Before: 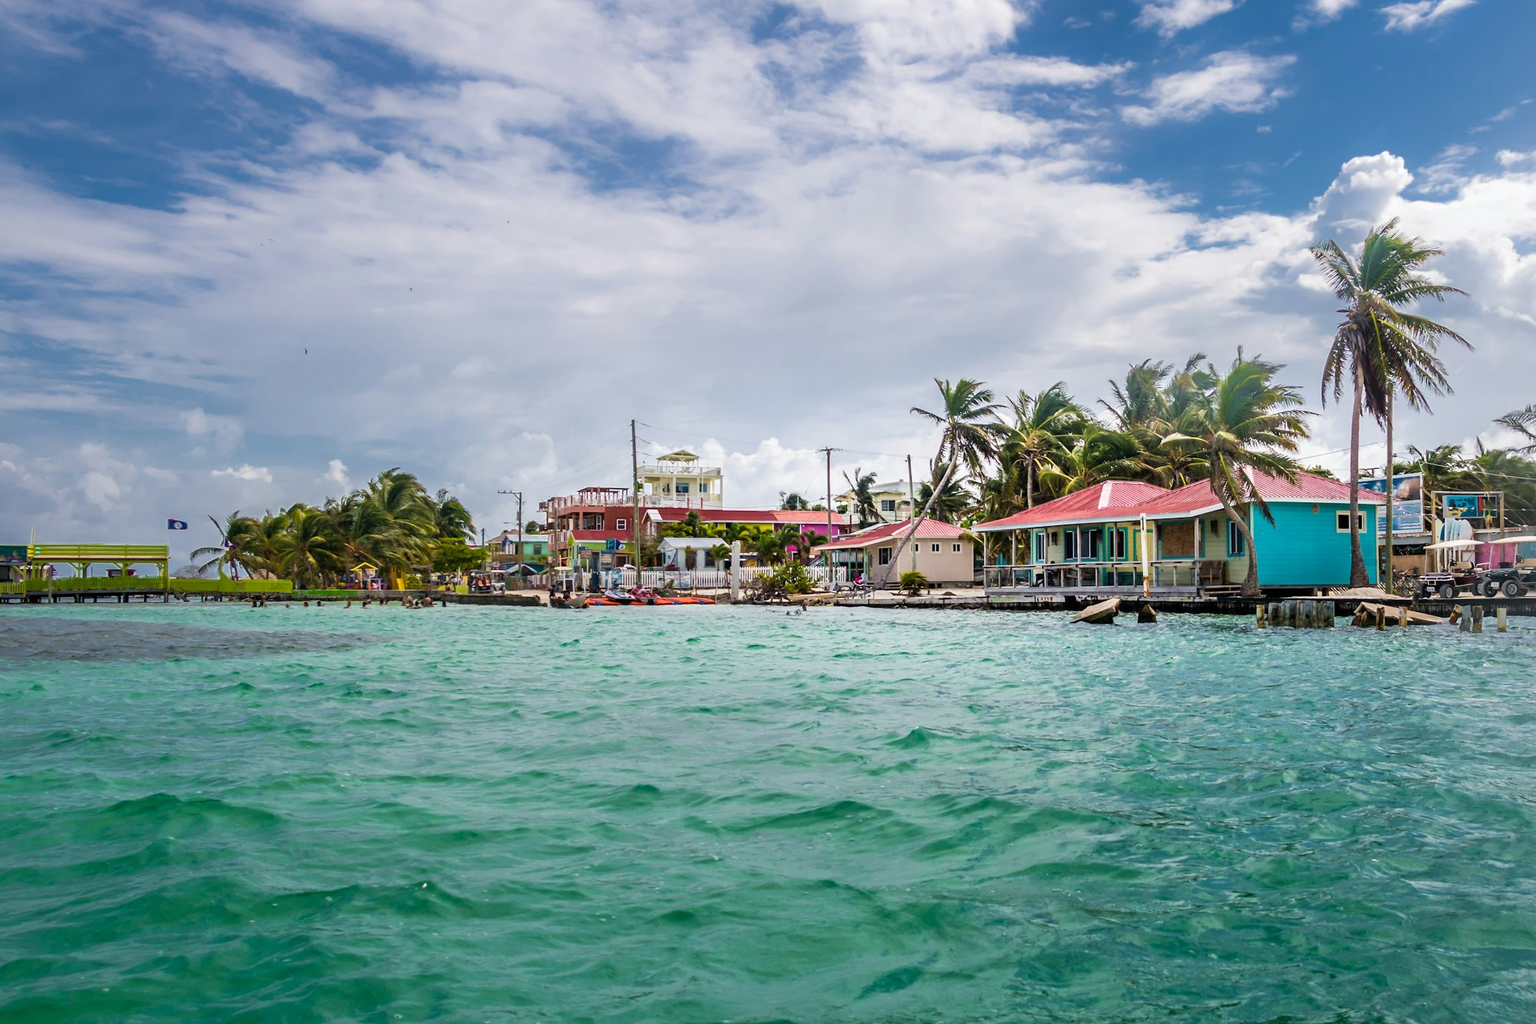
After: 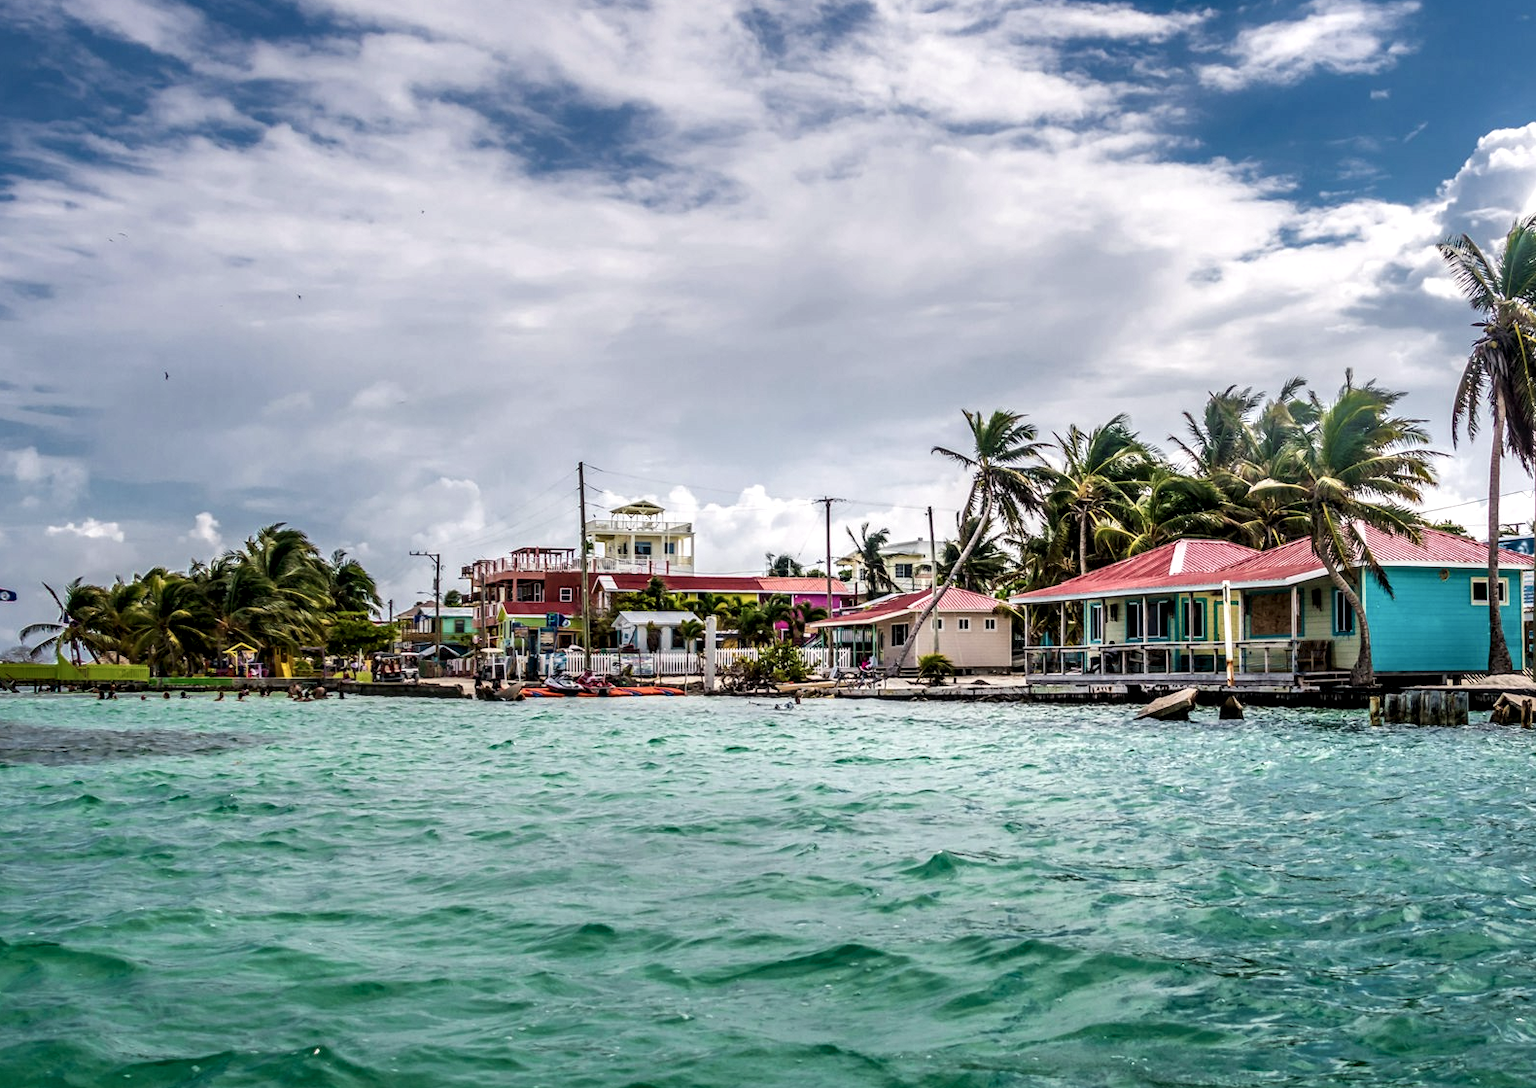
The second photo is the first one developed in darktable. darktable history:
color balance rgb: highlights gain › luminance 0.833%, highlights gain › chroma 0.341%, highlights gain › hue 41.99°, perceptual saturation grading › global saturation 0.614%, contrast -10.378%
exposure: black level correction -0.015, exposure -0.125 EV, compensate exposure bias true, compensate highlight preservation false
crop: left 11.393%, top 5.359%, right 9.563%, bottom 10.595%
local contrast: detail 202%
